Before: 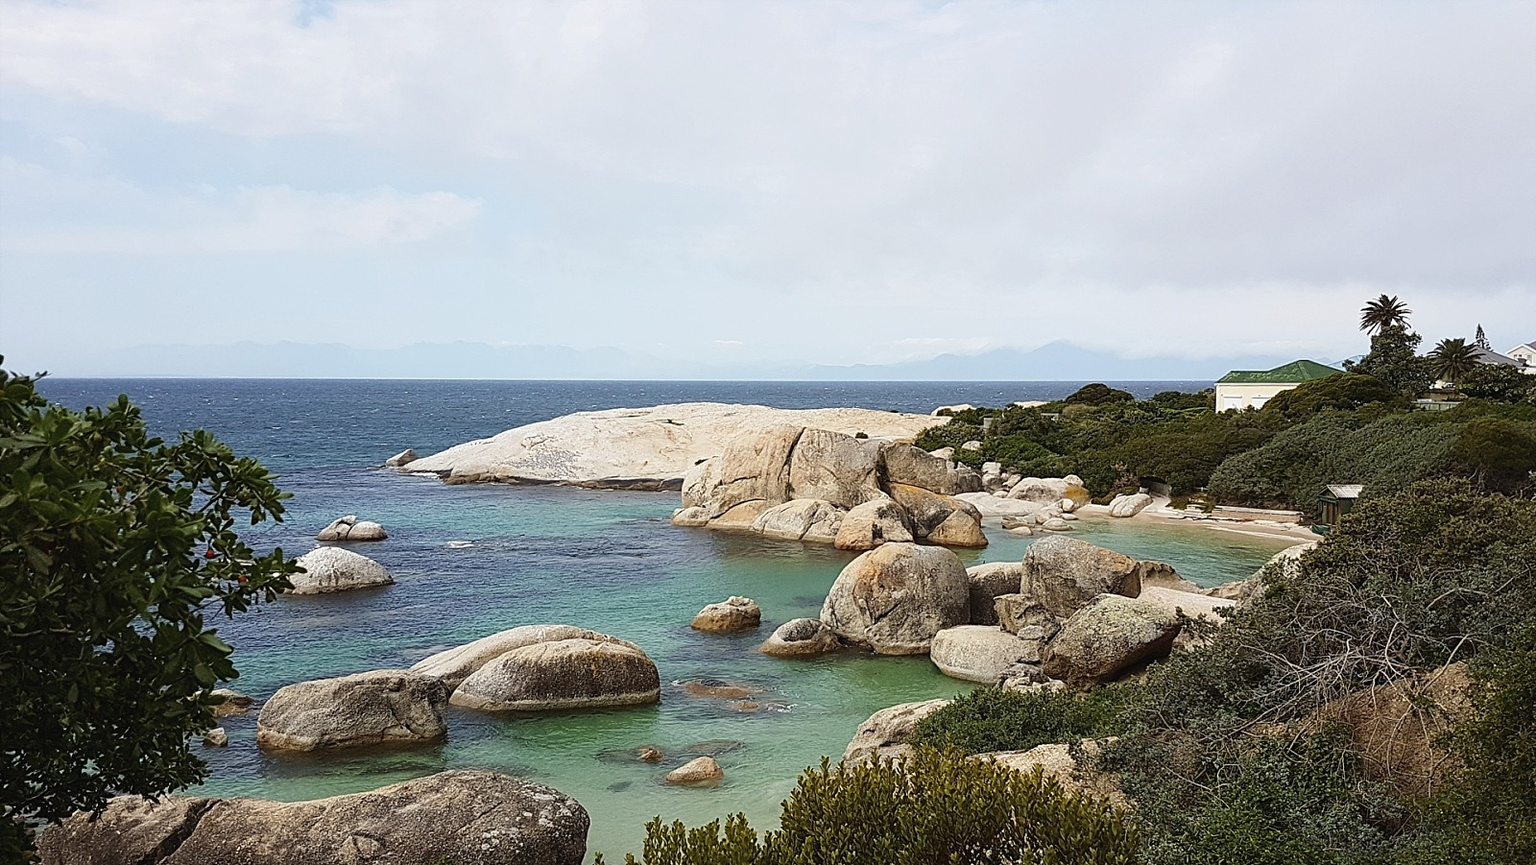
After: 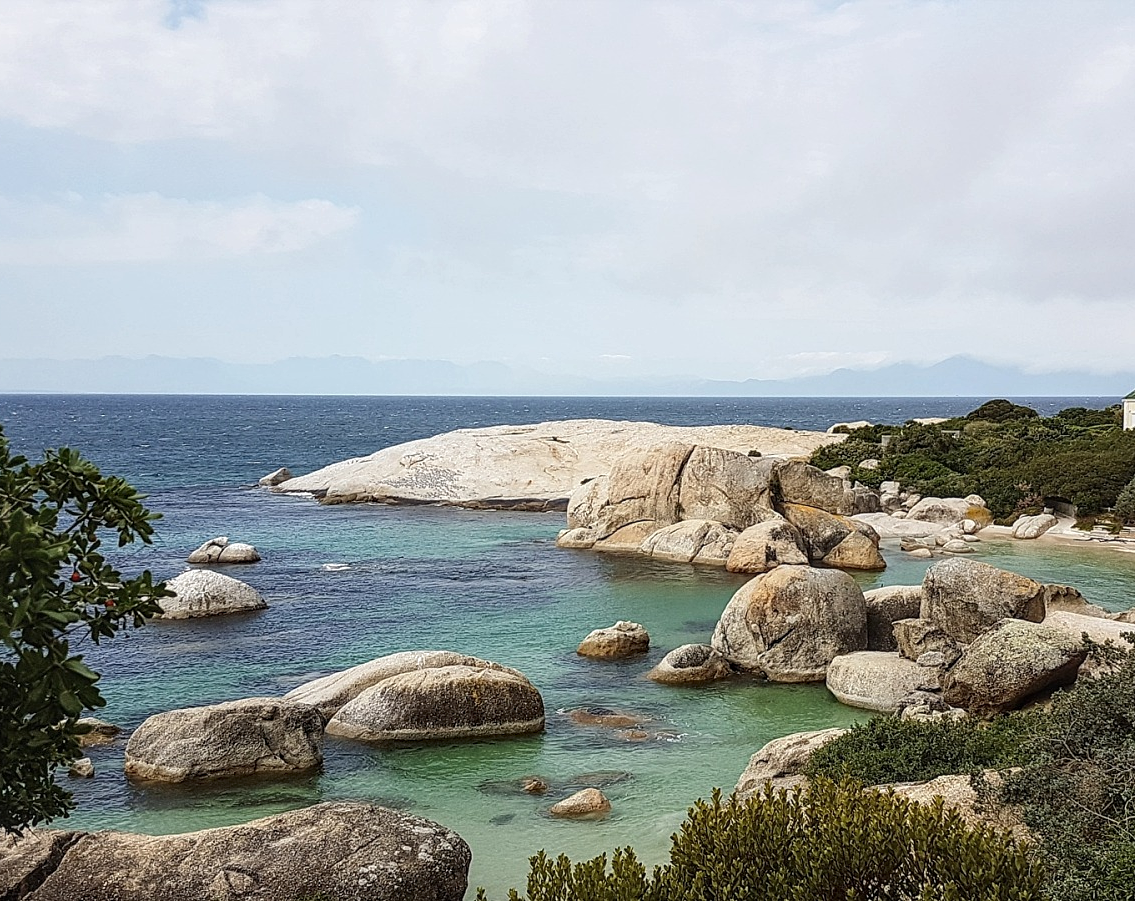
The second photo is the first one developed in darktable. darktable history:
crop and rotate: left 8.964%, right 20.074%
local contrast: on, module defaults
